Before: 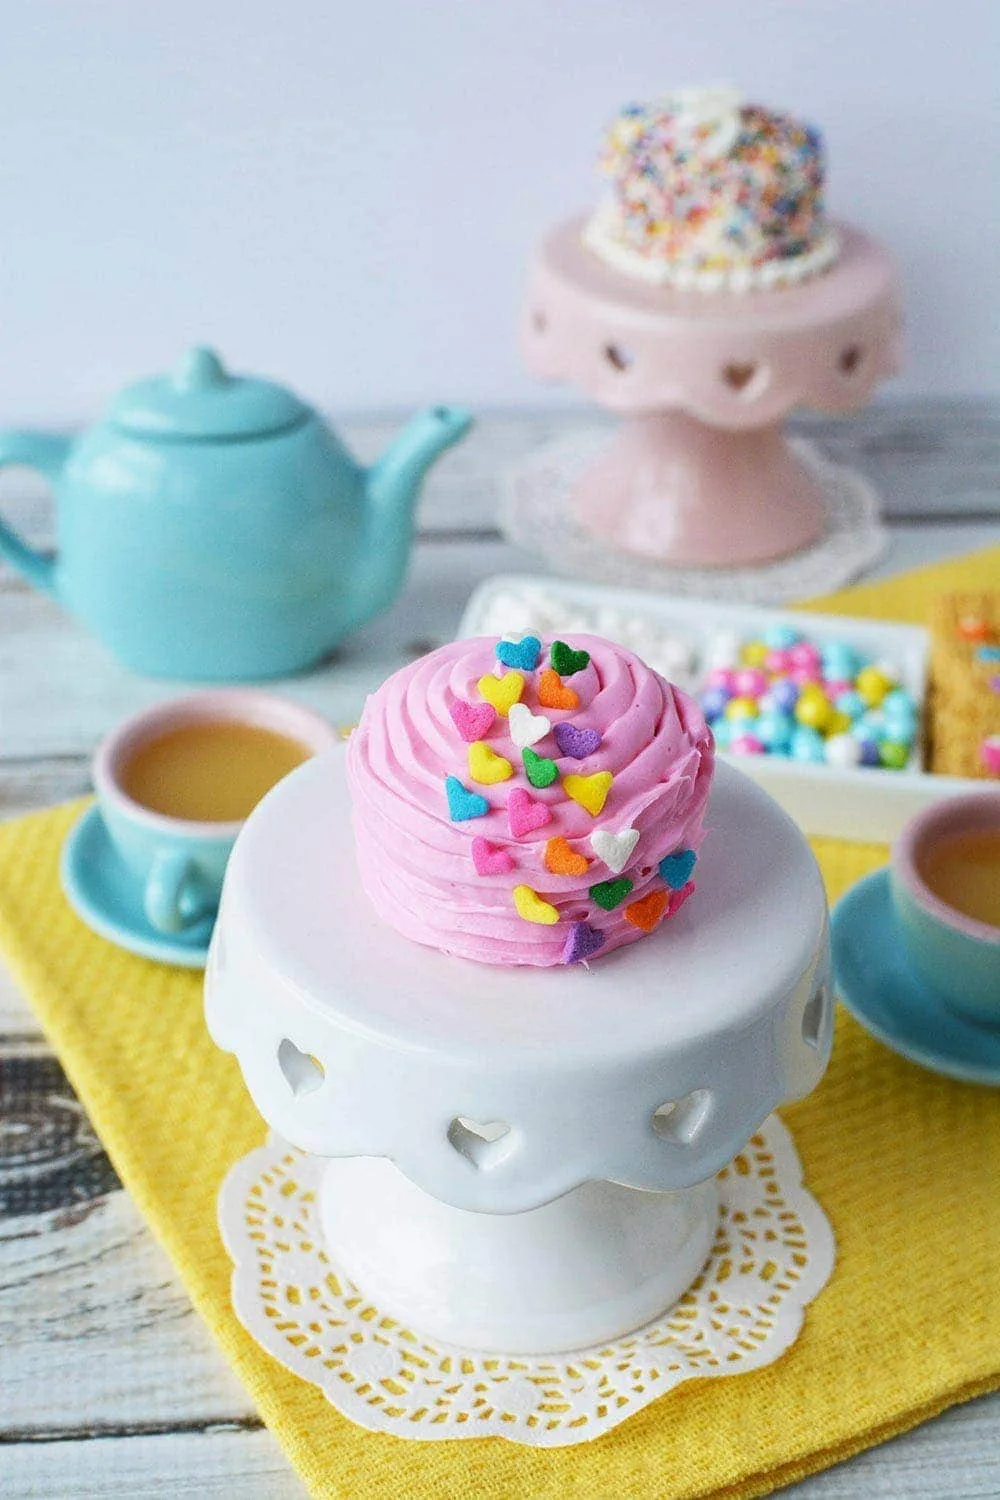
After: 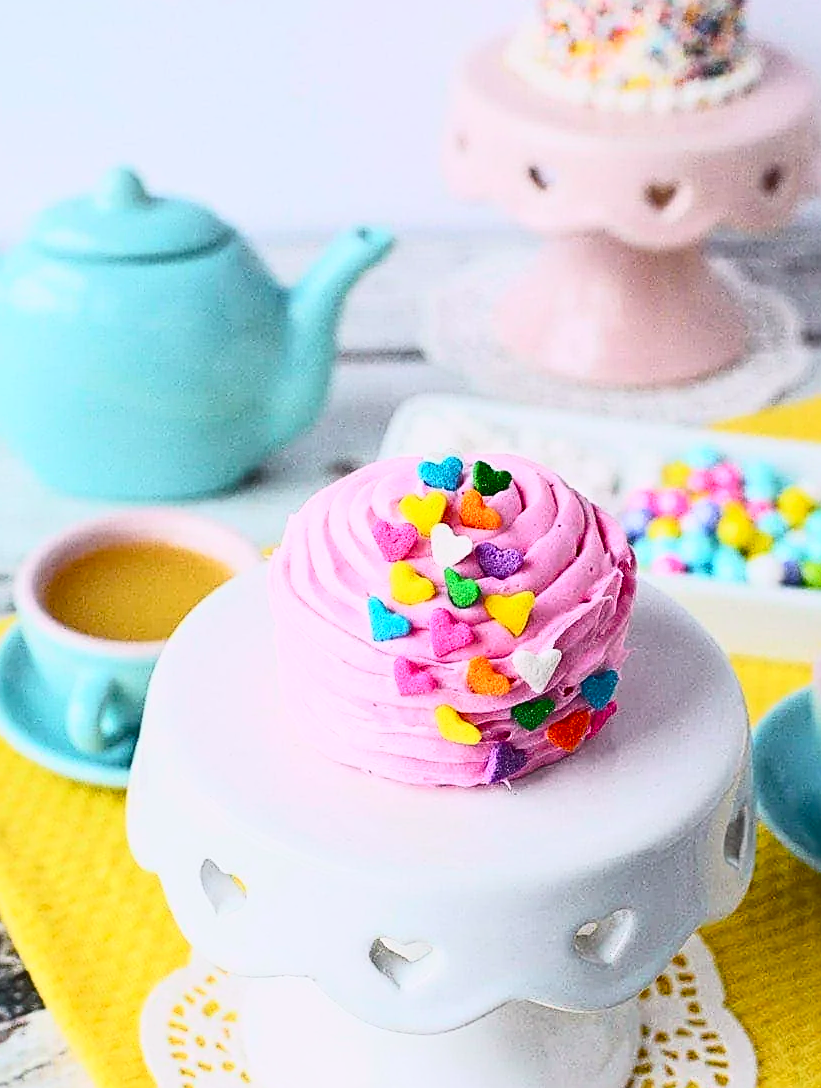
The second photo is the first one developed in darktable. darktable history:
tone curve: curves: ch0 [(0, 0.031) (0.145, 0.106) (0.319, 0.269) (0.495, 0.544) (0.707, 0.833) (0.859, 0.931) (1, 0.967)]; ch1 [(0, 0) (0.279, 0.218) (0.424, 0.411) (0.495, 0.504) (0.538, 0.55) (0.578, 0.595) (0.707, 0.778) (1, 1)]; ch2 [(0, 0) (0.125, 0.089) (0.353, 0.329) (0.436, 0.432) (0.552, 0.554) (0.615, 0.674) (1, 1)], color space Lab, independent channels, preserve colors none
crop: left 7.805%, top 12.043%, right 10.014%, bottom 15.415%
sharpen: radius 2.66, amount 0.668
